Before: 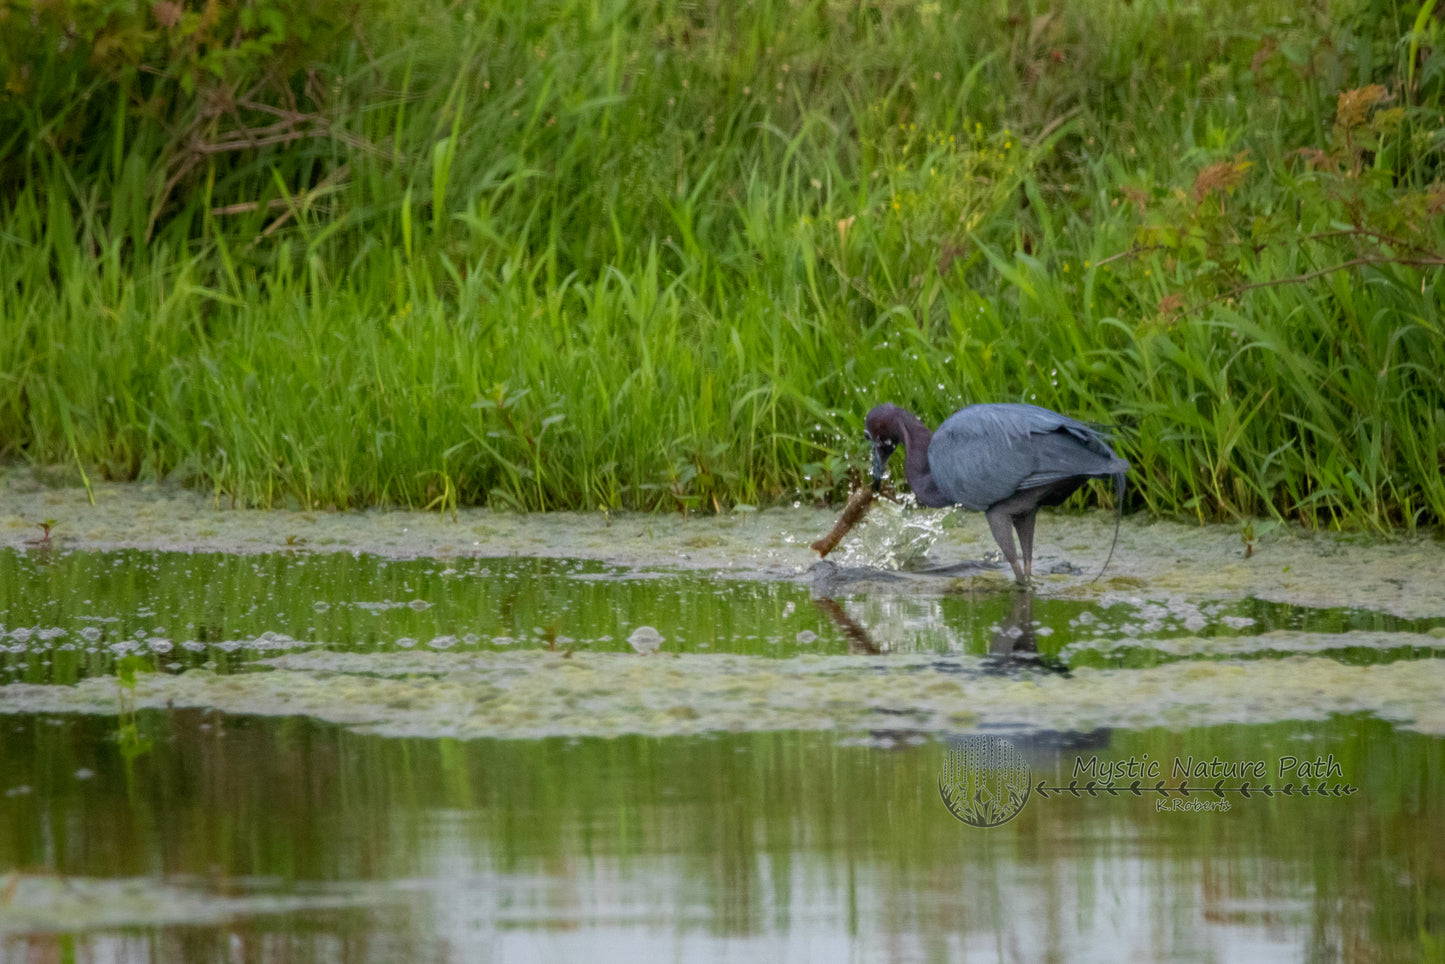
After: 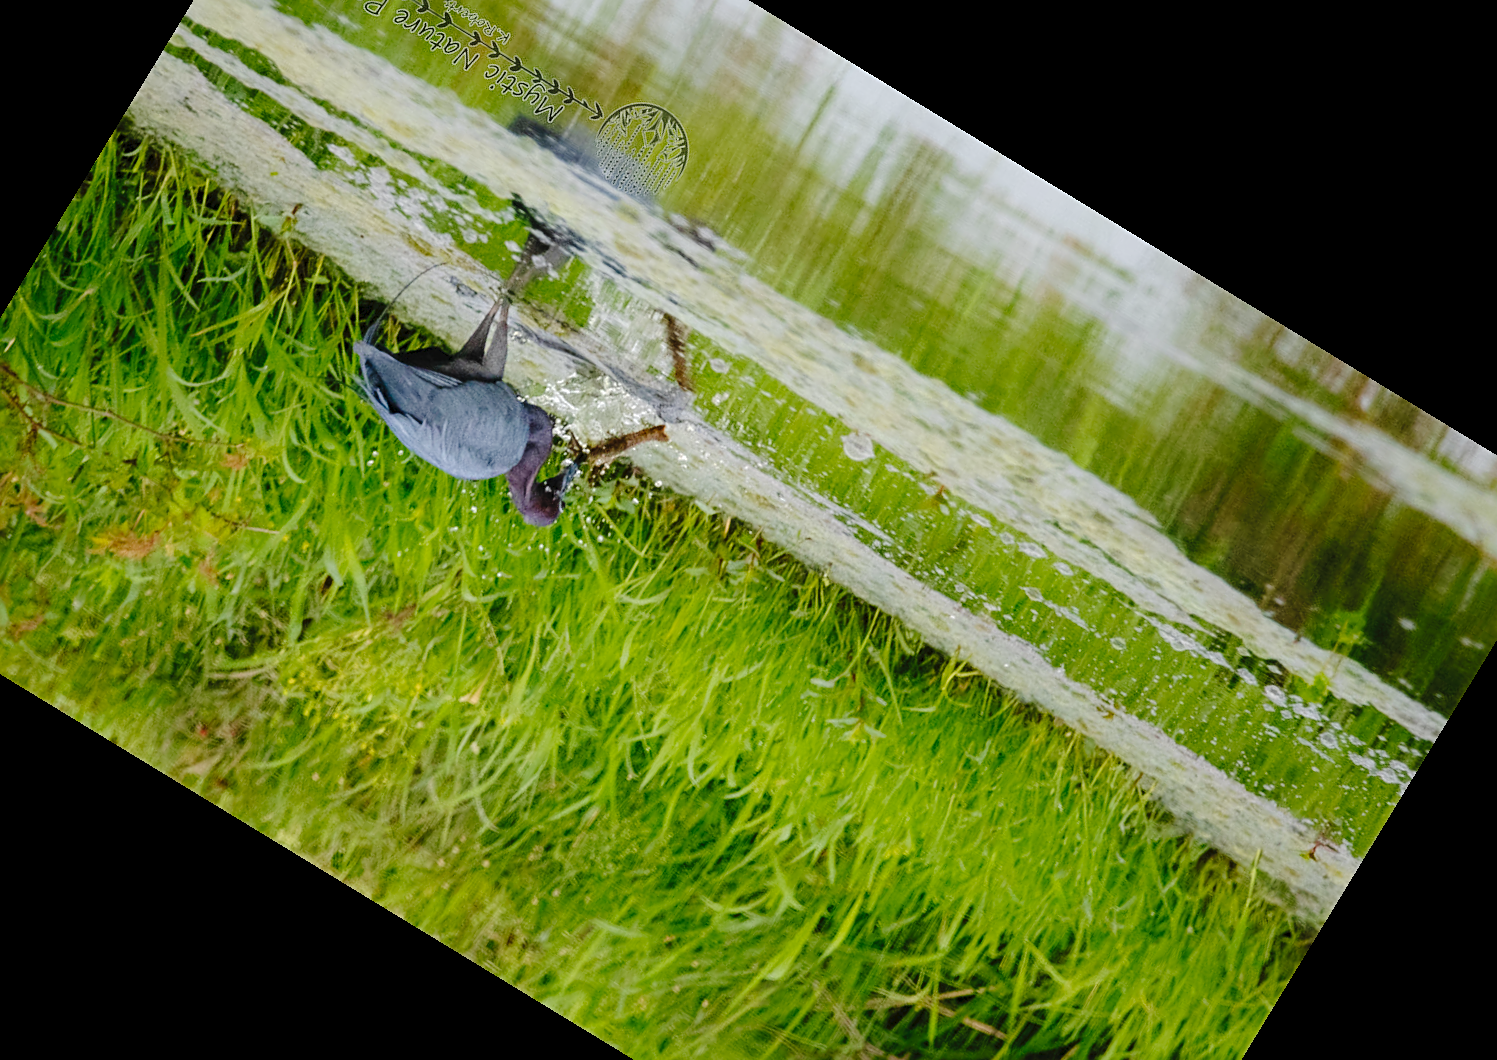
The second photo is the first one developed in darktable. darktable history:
tone curve: curves: ch0 [(0, 0) (0.003, 0.031) (0.011, 0.033) (0.025, 0.038) (0.044, 0.049) (0.069, 0.059) (0.1, 0.071) (0.136, 0.093) (0.177, 0.142) (0.224, 0.204) (0.277, 0.292) (0.335, 0.387) (0.399, 0.484) (0.468, 0.567) (0.543, 0.643) (0.623, 0.712) (0.709, 0.776) (0.801, 0.837) (0.898, 0.903) (1, 1)], preserve colors none
crop and rotate: angle 148.68°, left 9.111%, top 15.603%, right 4.588%, bottom 17.041%
exposure: exposure 0.15 EV, compensate highlight preservation false
sharpen: on, module defaults
